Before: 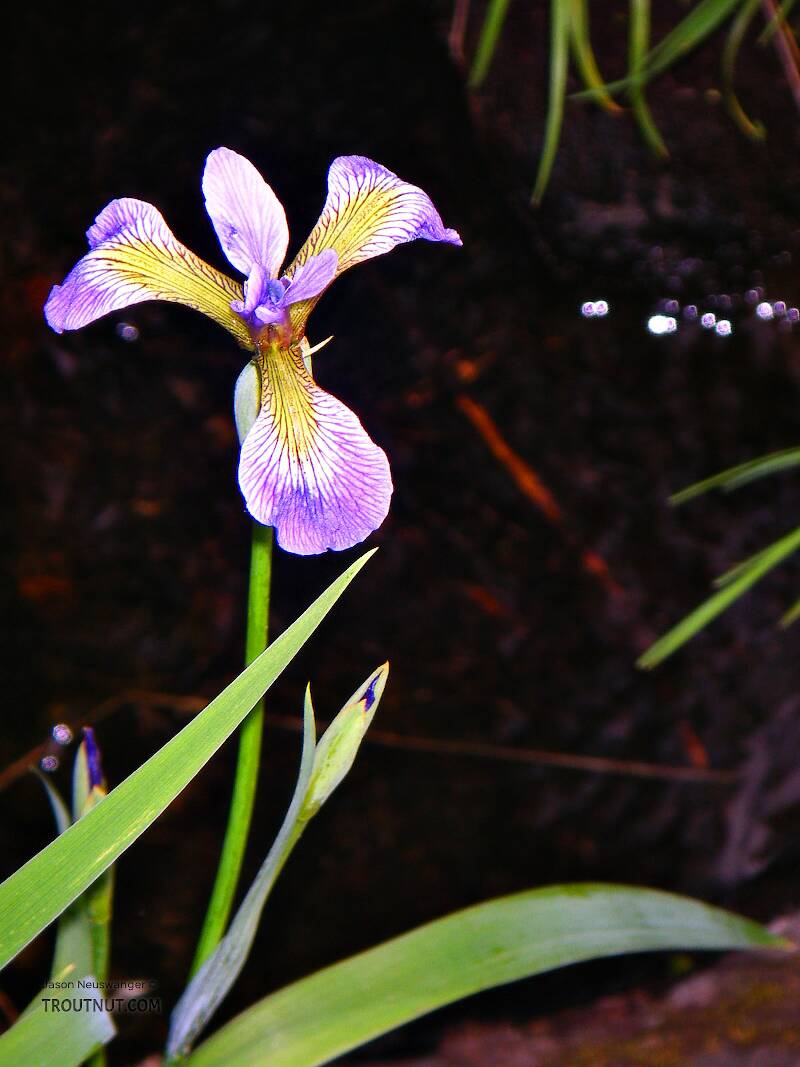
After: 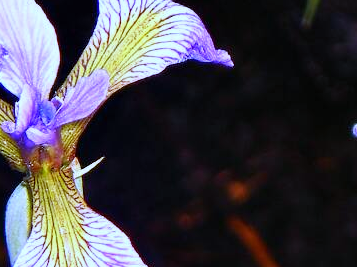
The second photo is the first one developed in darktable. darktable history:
white balance: red 0.871, blue 1.249
crop: left 28.64%, top 16.832%, right 26.637%, bottom 58.055%
